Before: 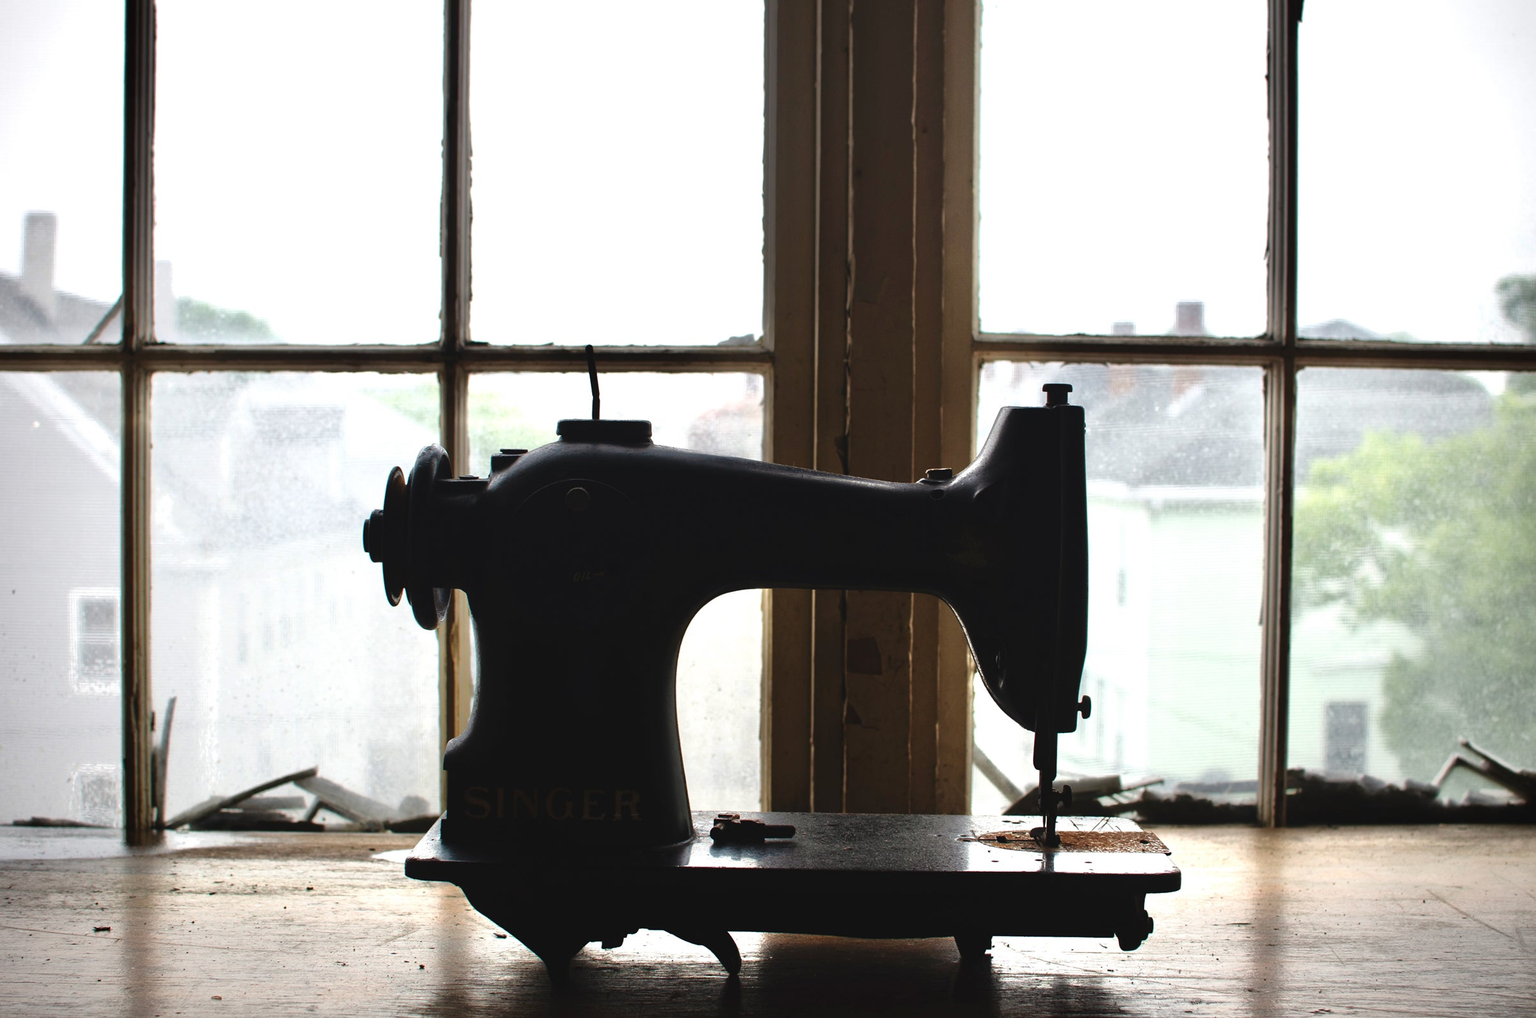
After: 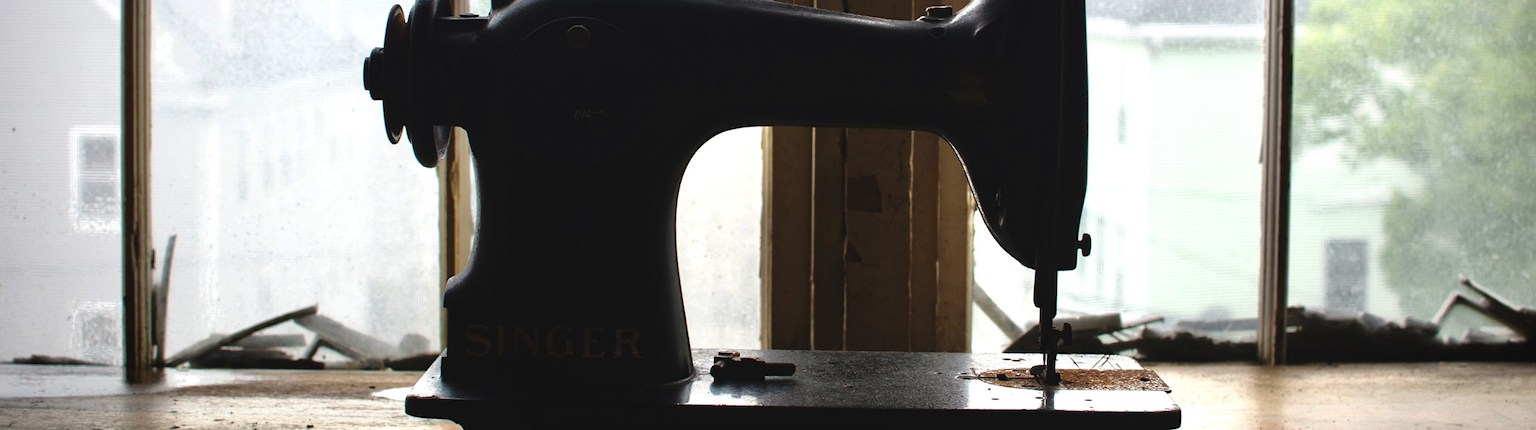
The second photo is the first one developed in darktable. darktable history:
crop: top 45.421%, bottom 12.277%
